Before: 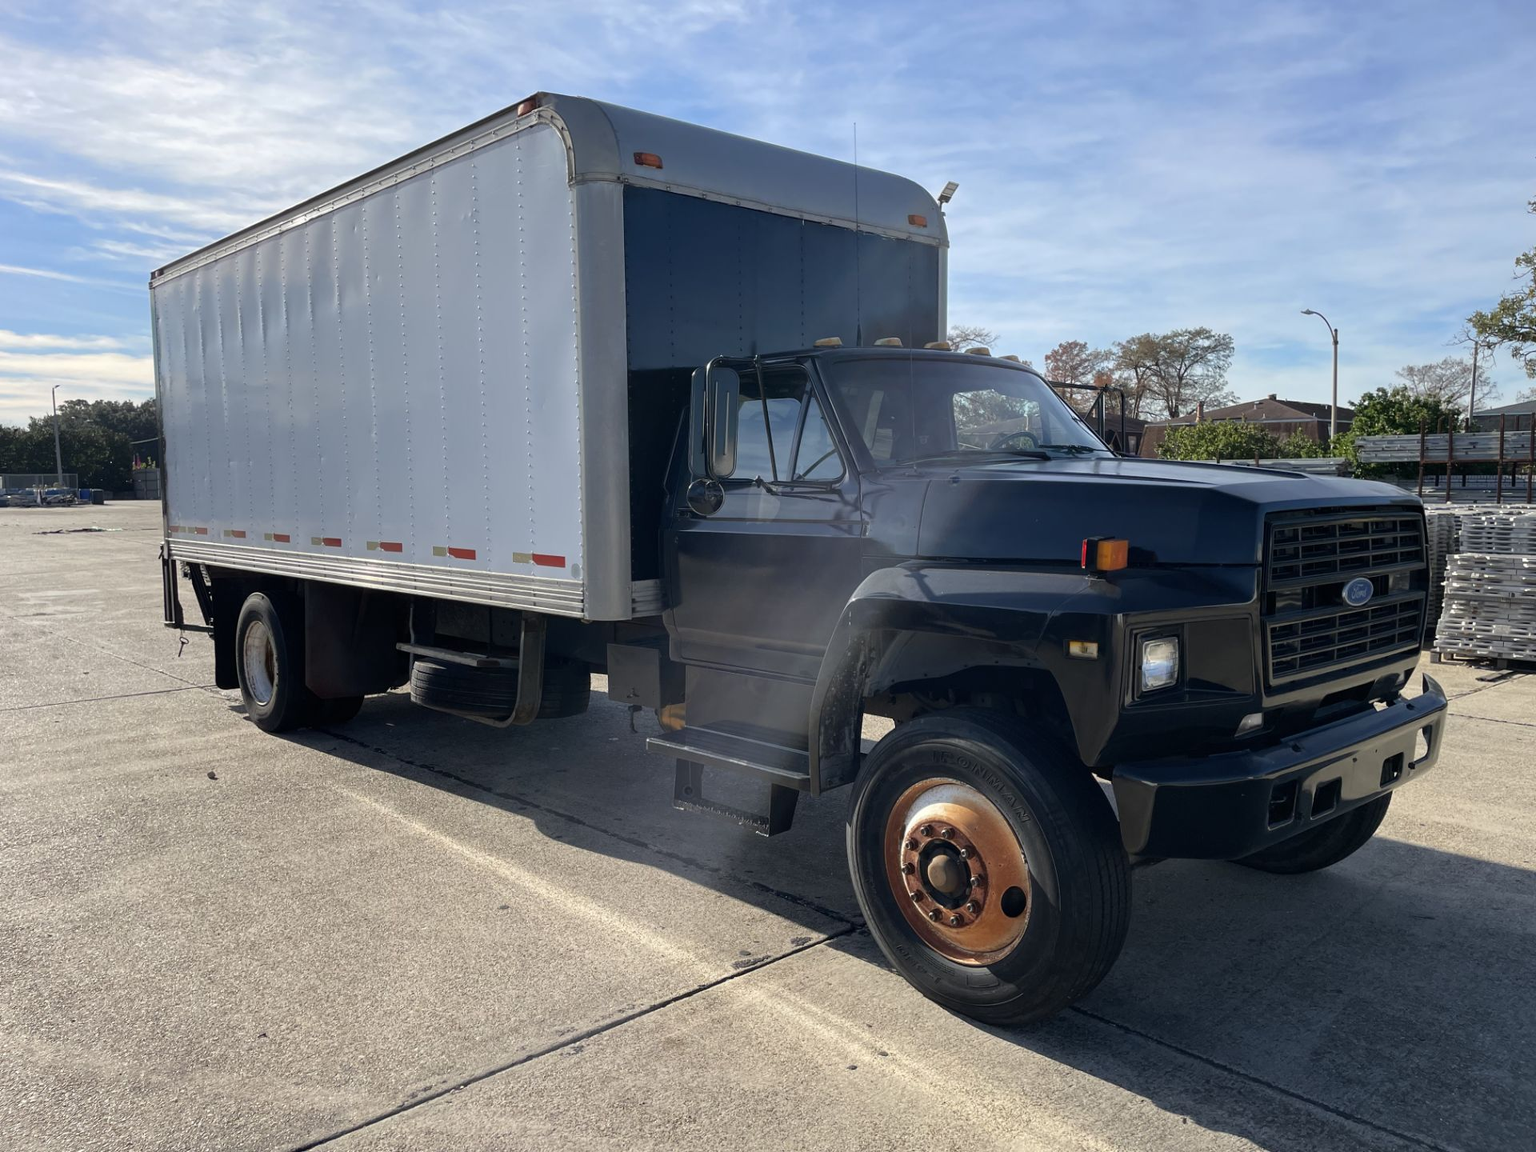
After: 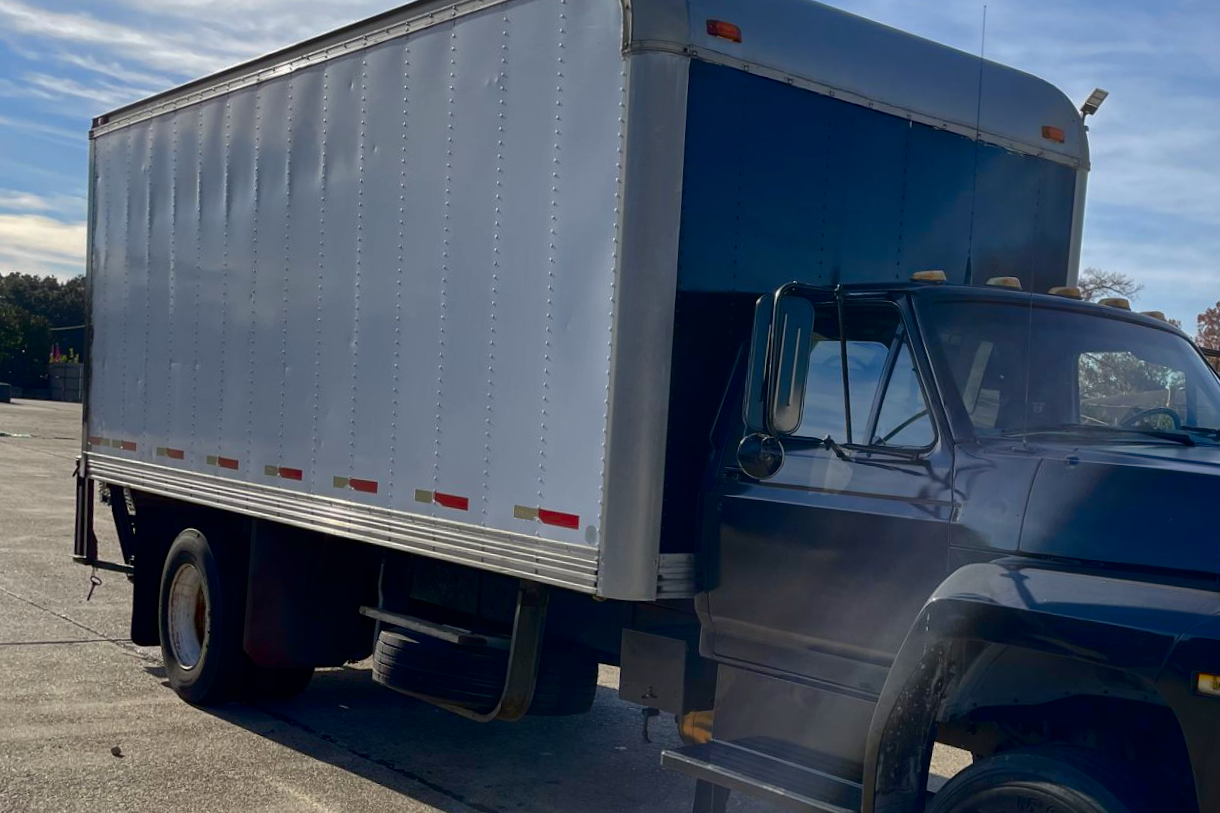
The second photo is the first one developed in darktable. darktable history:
contrast brightness saturation: contrast 0.099, brightness -0.27, saturation 0.146
shadows and highlights: on, module defaults
crop and rotate: angle -4.77°, left 2.133%, top 6.928%, right 27.471%, bottom 30.534%
